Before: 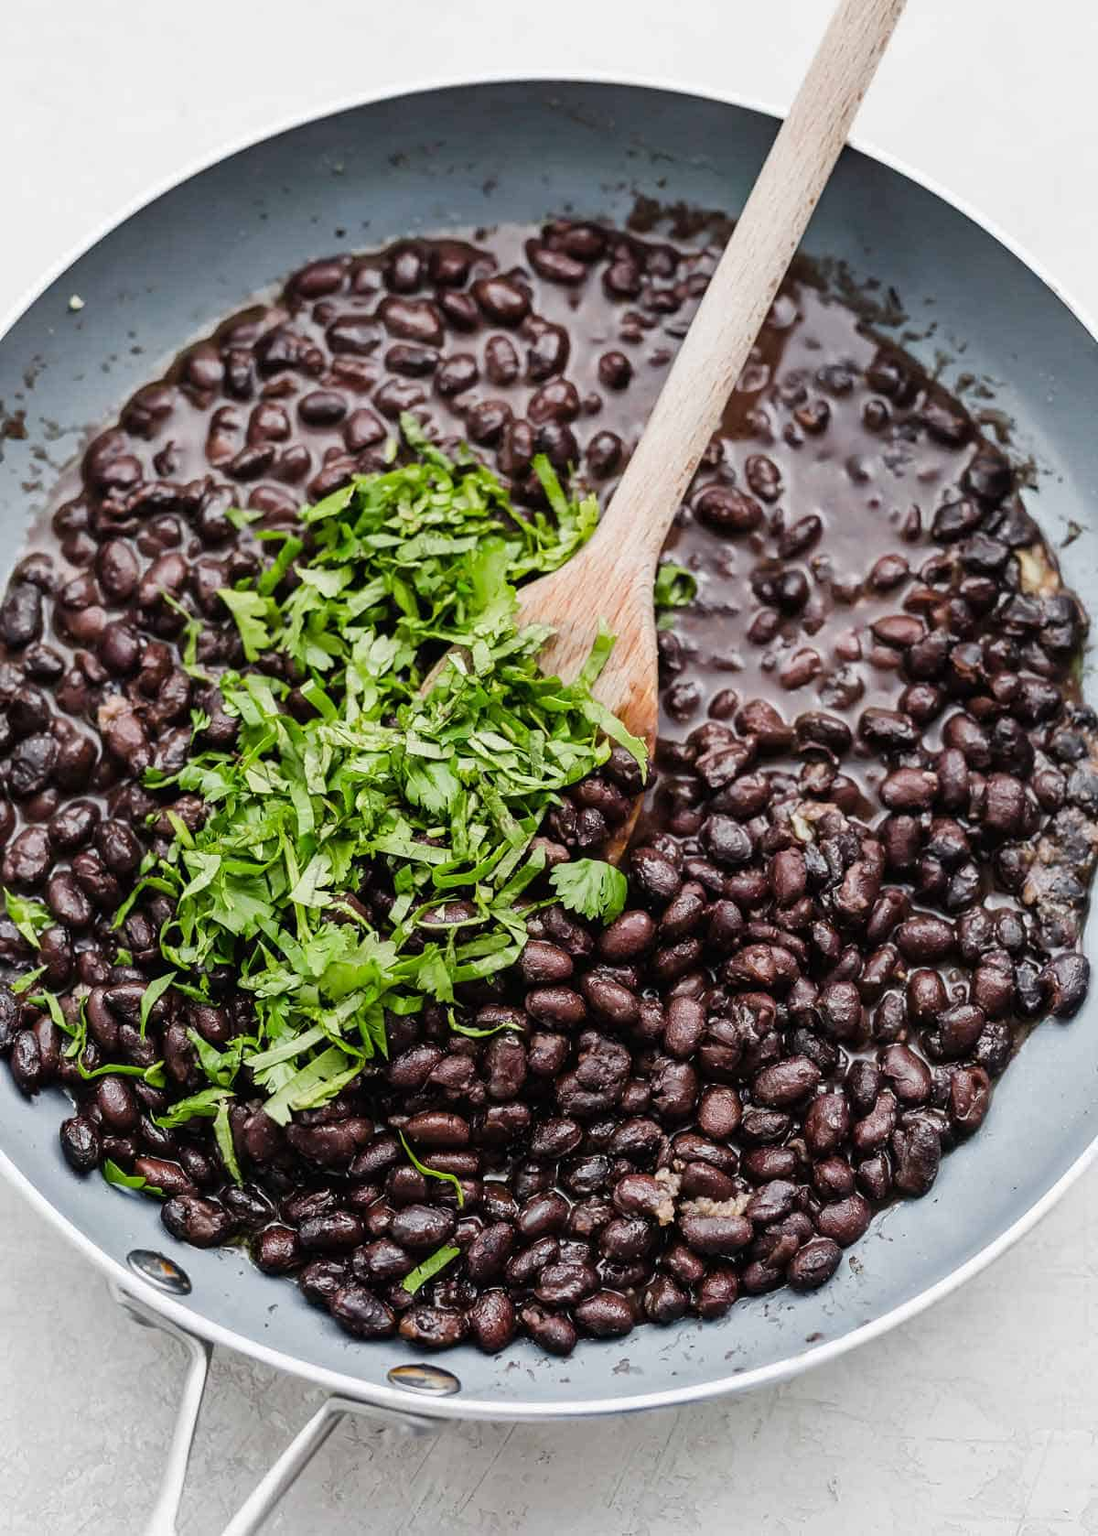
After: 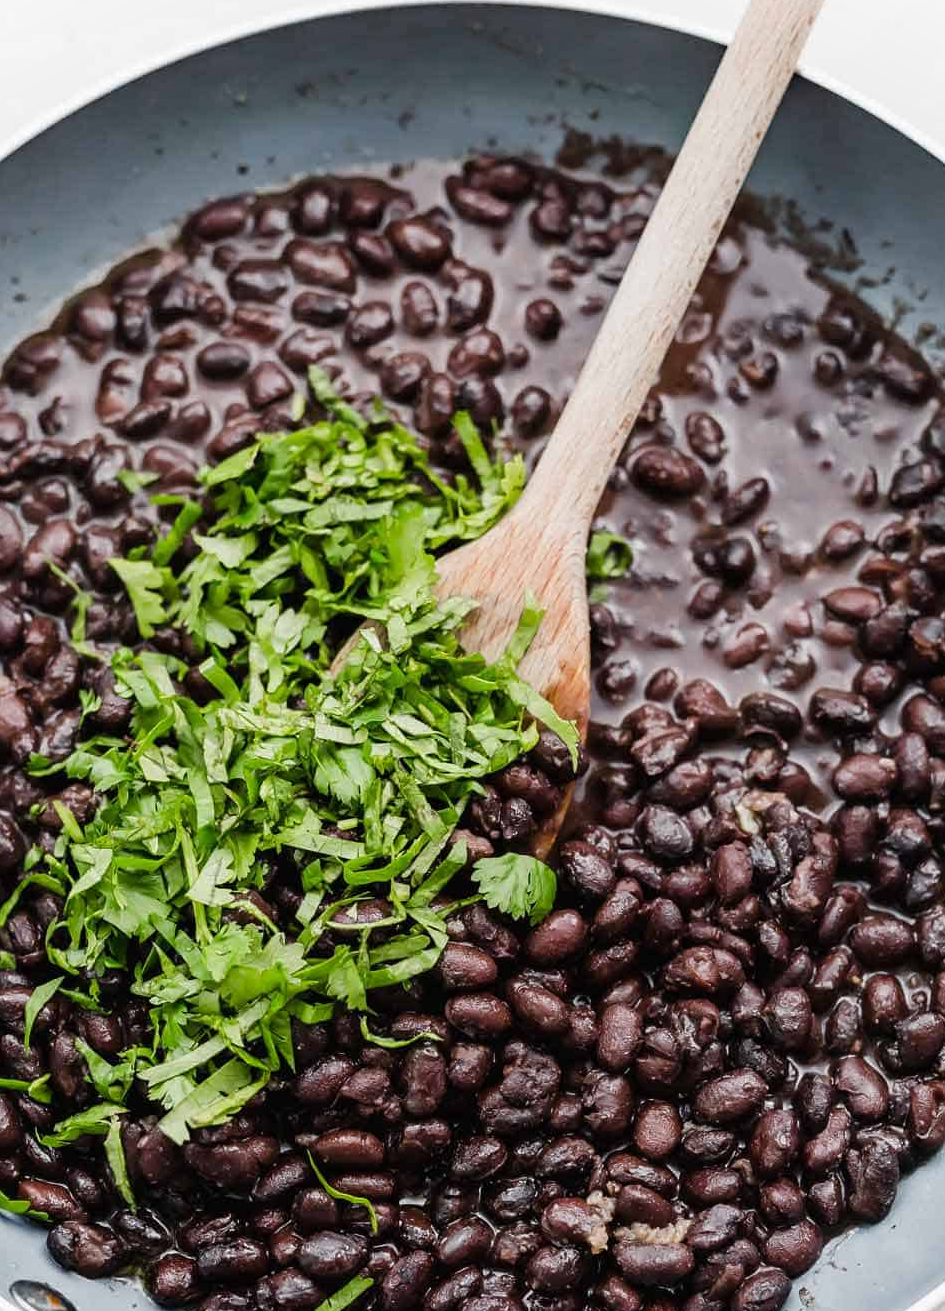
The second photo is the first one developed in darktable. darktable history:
shadows and highlights: shadows -23.08, highlights 46.15, soften with gaussian
crop and rotate: left 10.77%, top 5.1%, right 10.41%, bottom 16.76%
